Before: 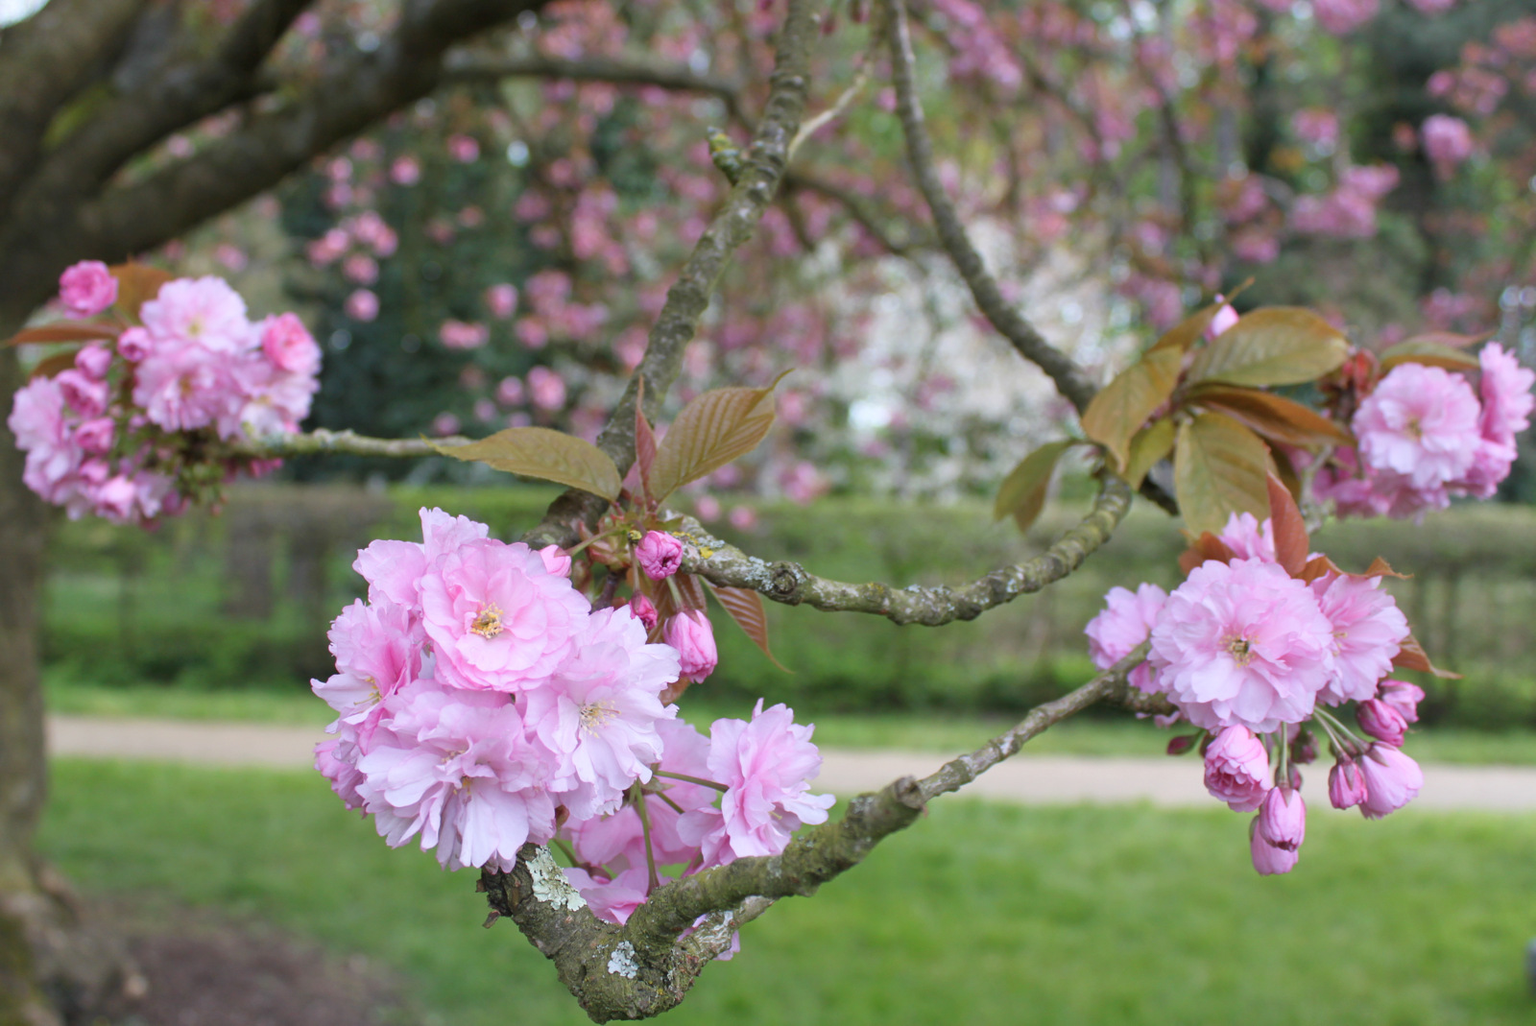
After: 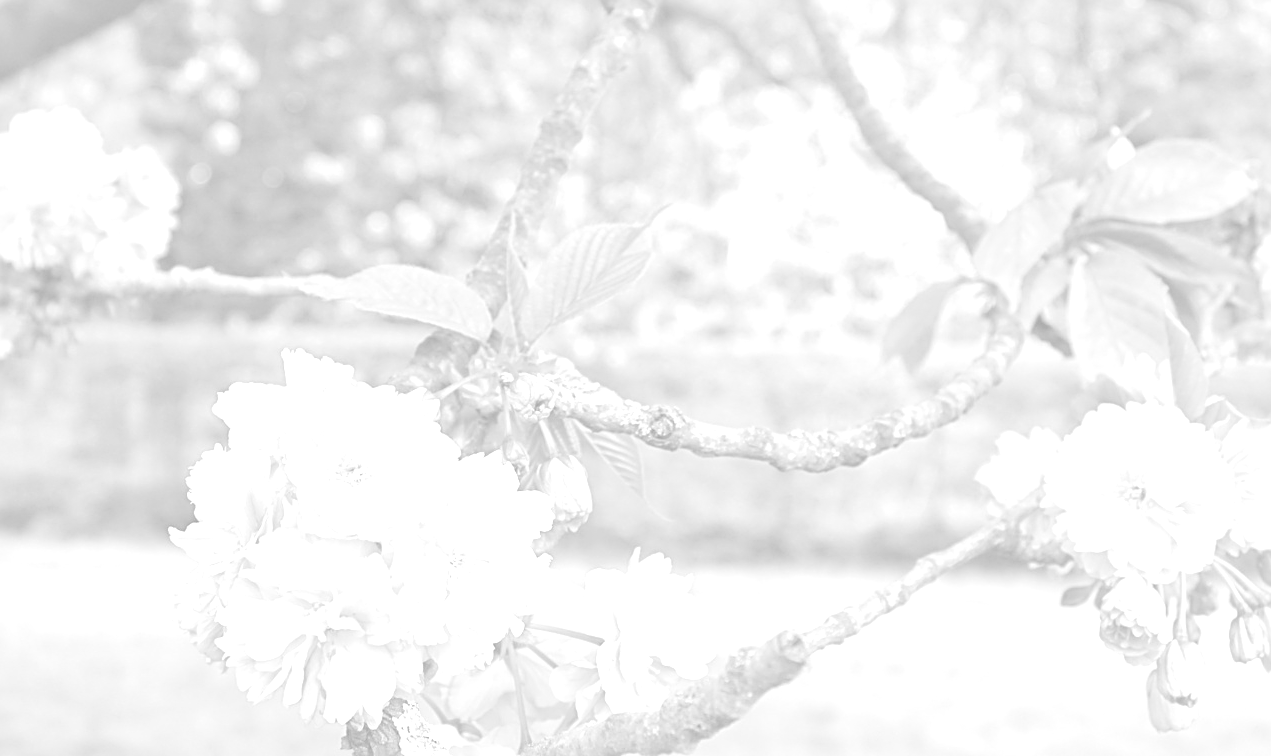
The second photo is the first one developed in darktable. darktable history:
monochrome: a 32, b 64, size 2.3
crop: left 9.712%, top 16.928%, right 10.845%, bottom 12.332%
sharpen: radius 2.543, amount 0.636
exposure: exposure 0.556 EV, compensate highlight preservation false
tone equalizer: -8 EV 0.25 EV, -7 EV 0.417 EV, -6 EV 0.417 EV, -5 EV 0.25 EV, -3 EV -0.25 EV, -2 EV -0.417 EV, -1 EV -0.417 EV, +0 EV -0.25 EV, edges refinement/feathering 500, mask exposure compensation -1.57 EV, preserve details guided filter
velvia: on, module defaults
colorize: hue 36°, saturation 71%, lightness 80.79%
